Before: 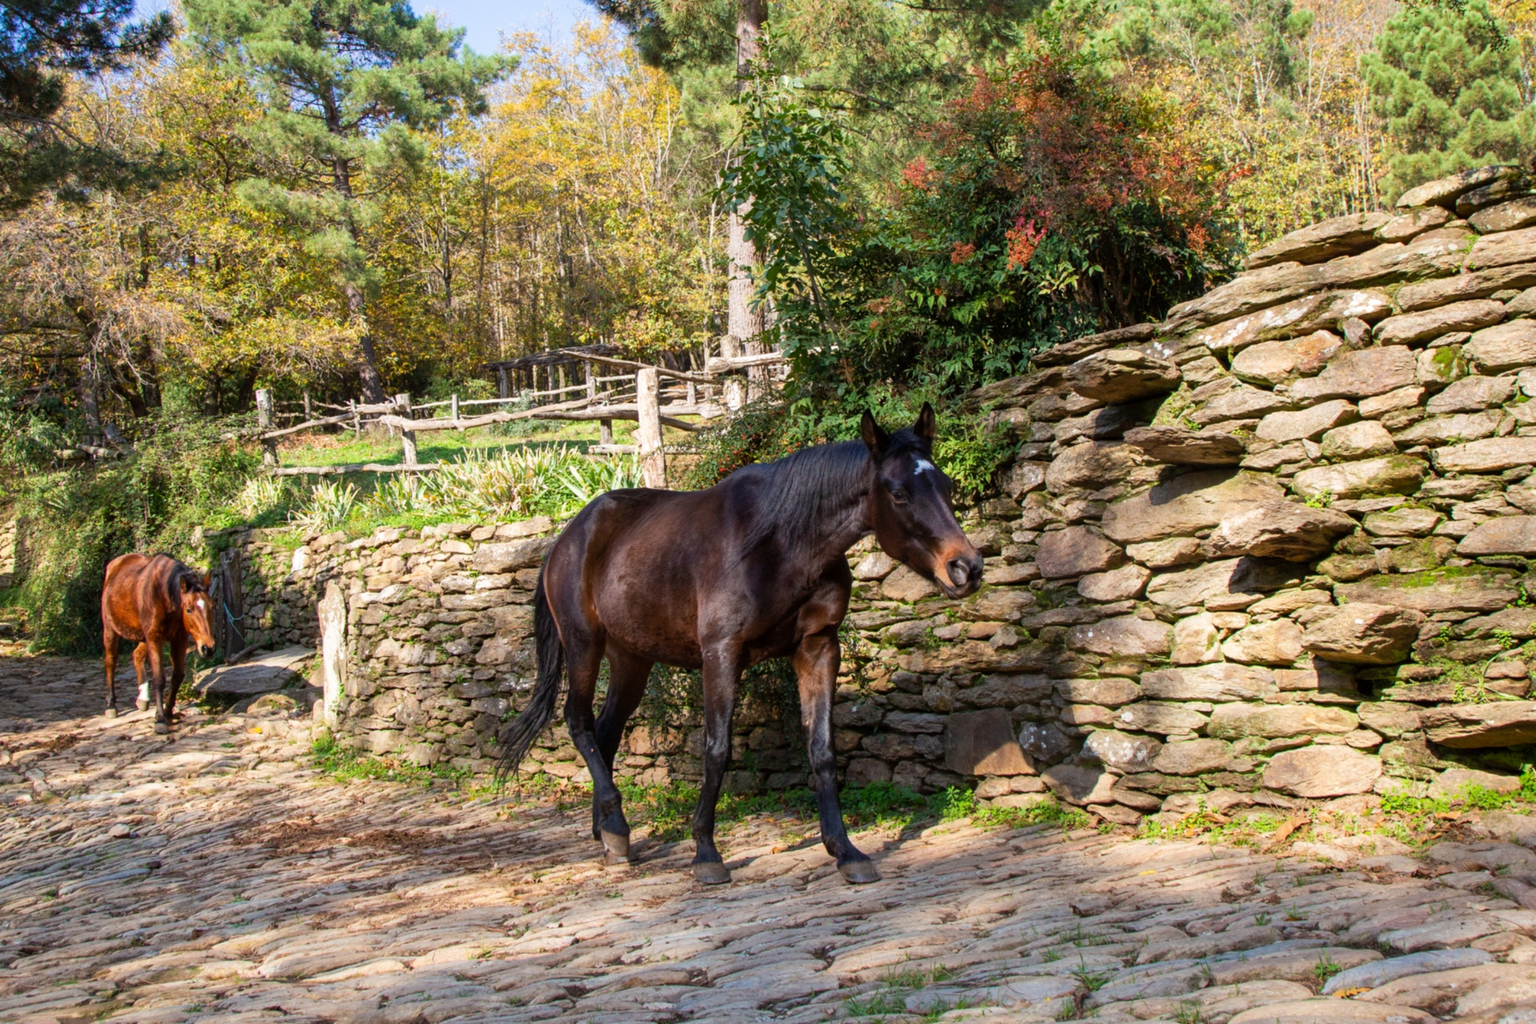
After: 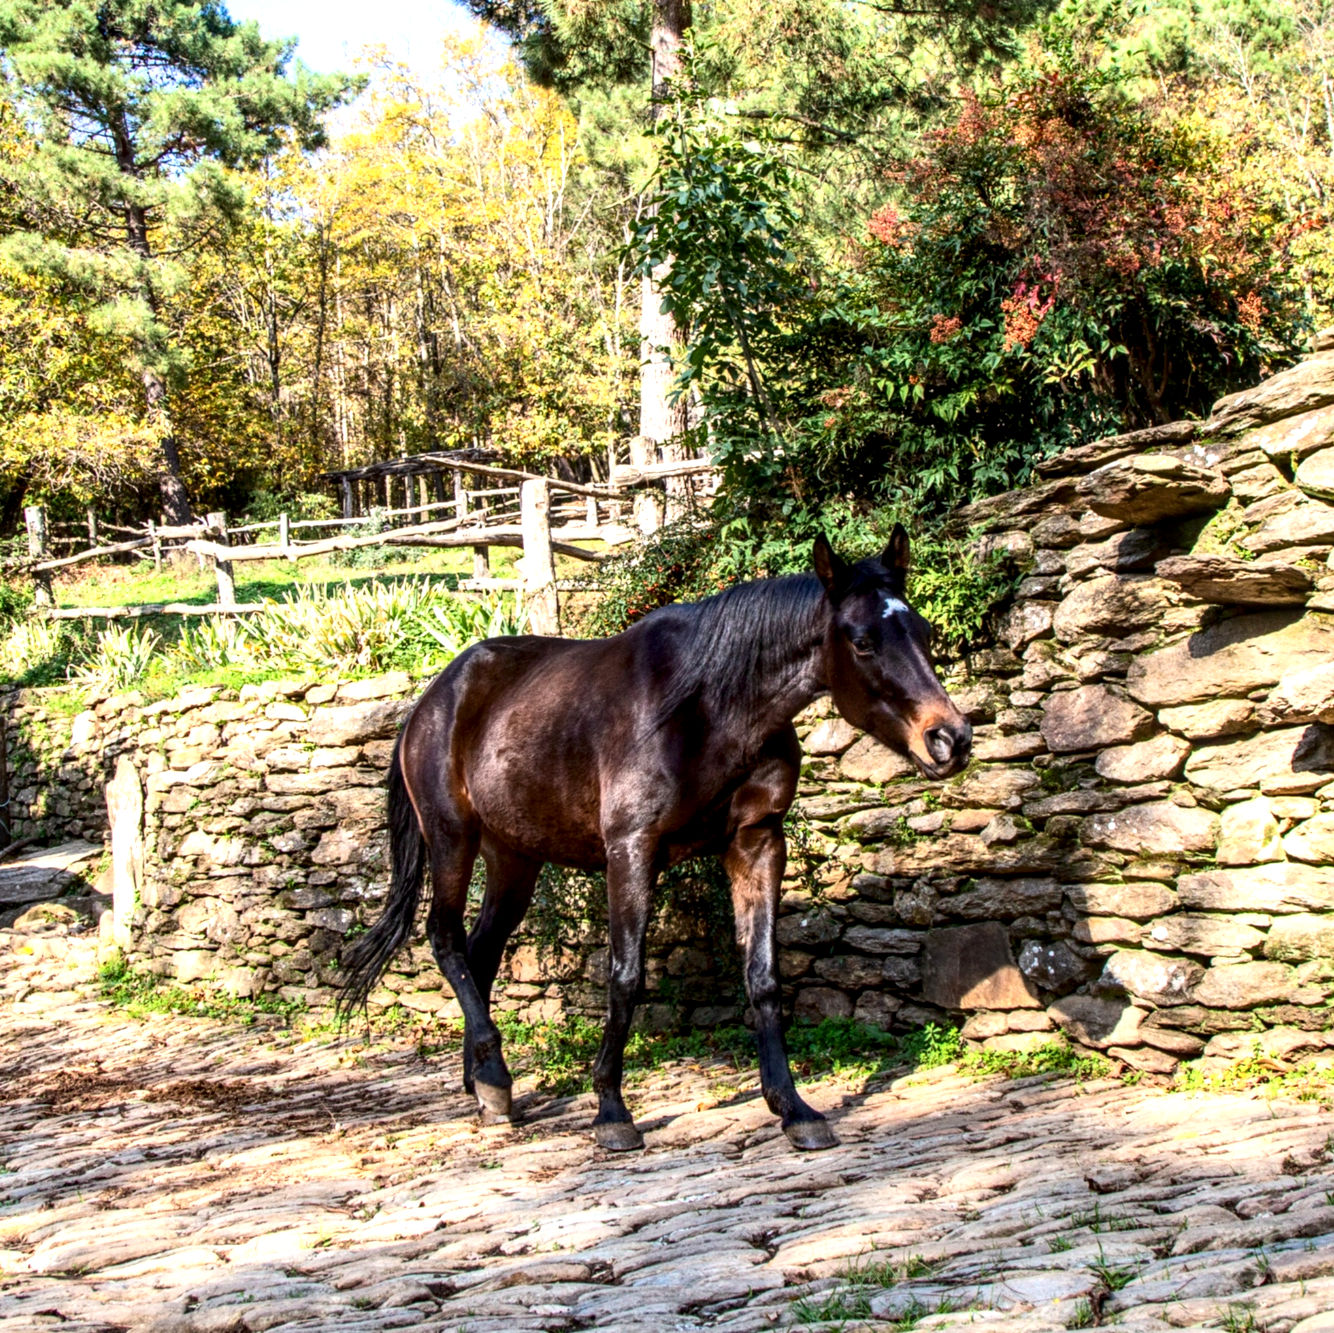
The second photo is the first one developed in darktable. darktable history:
exposure: exposure 0.574 EV, compensate highlight preservation false
contrast brightness saturation: contrast 0.22
crop and rotate: left 15.446%, right 17.836%
local contrast: detail 150%
